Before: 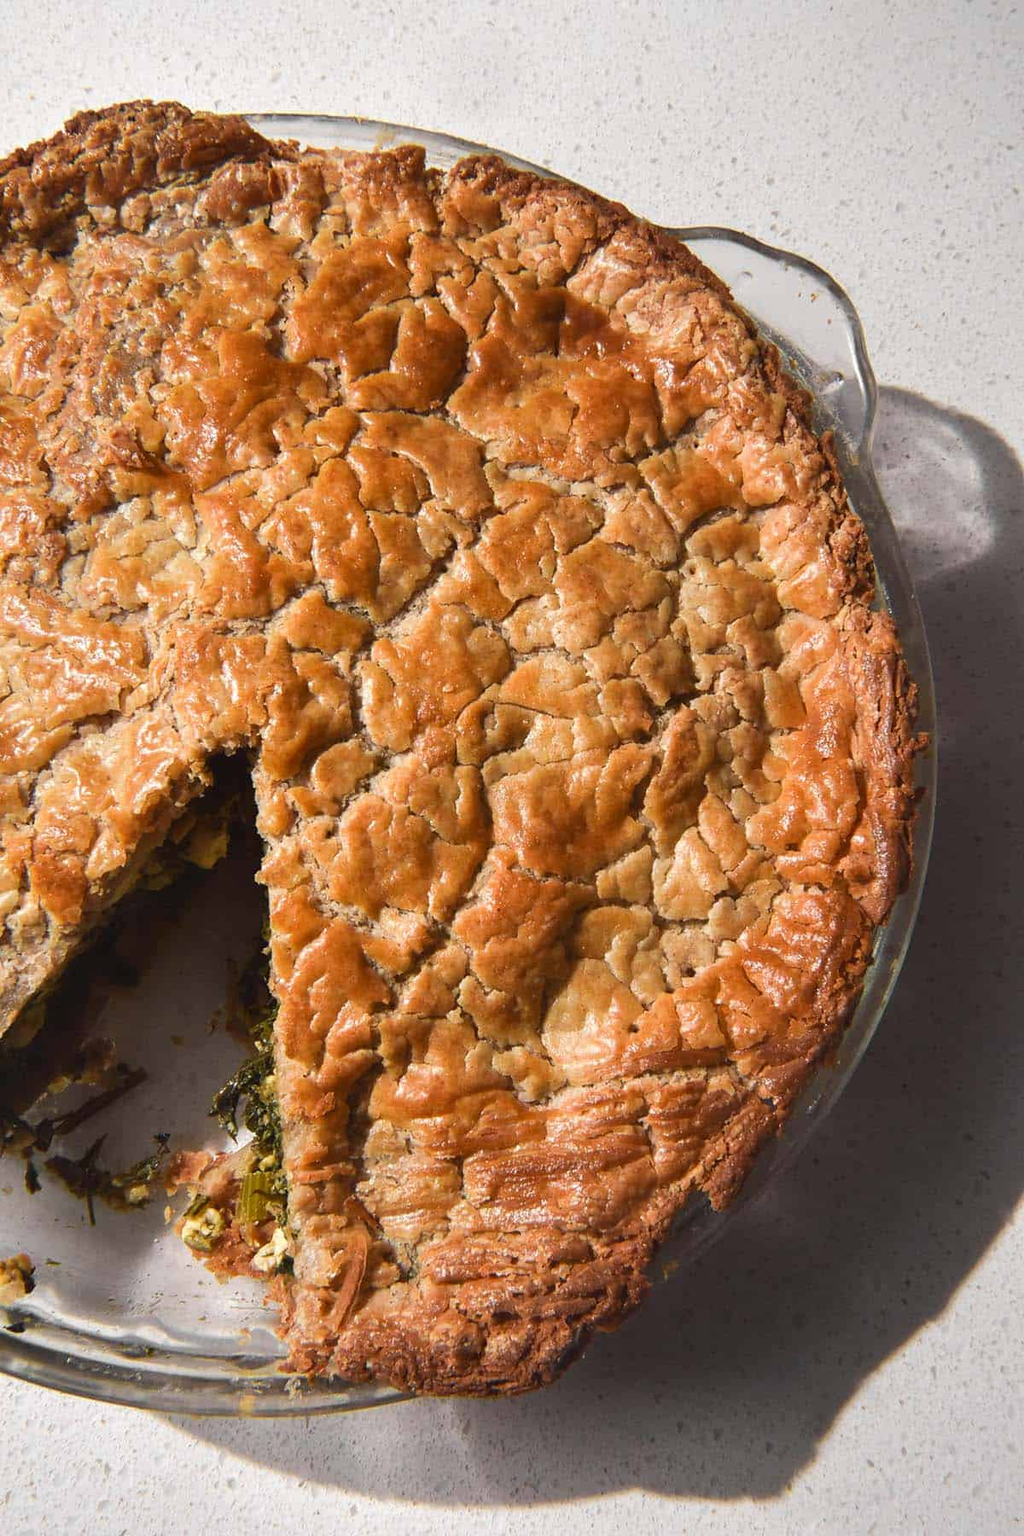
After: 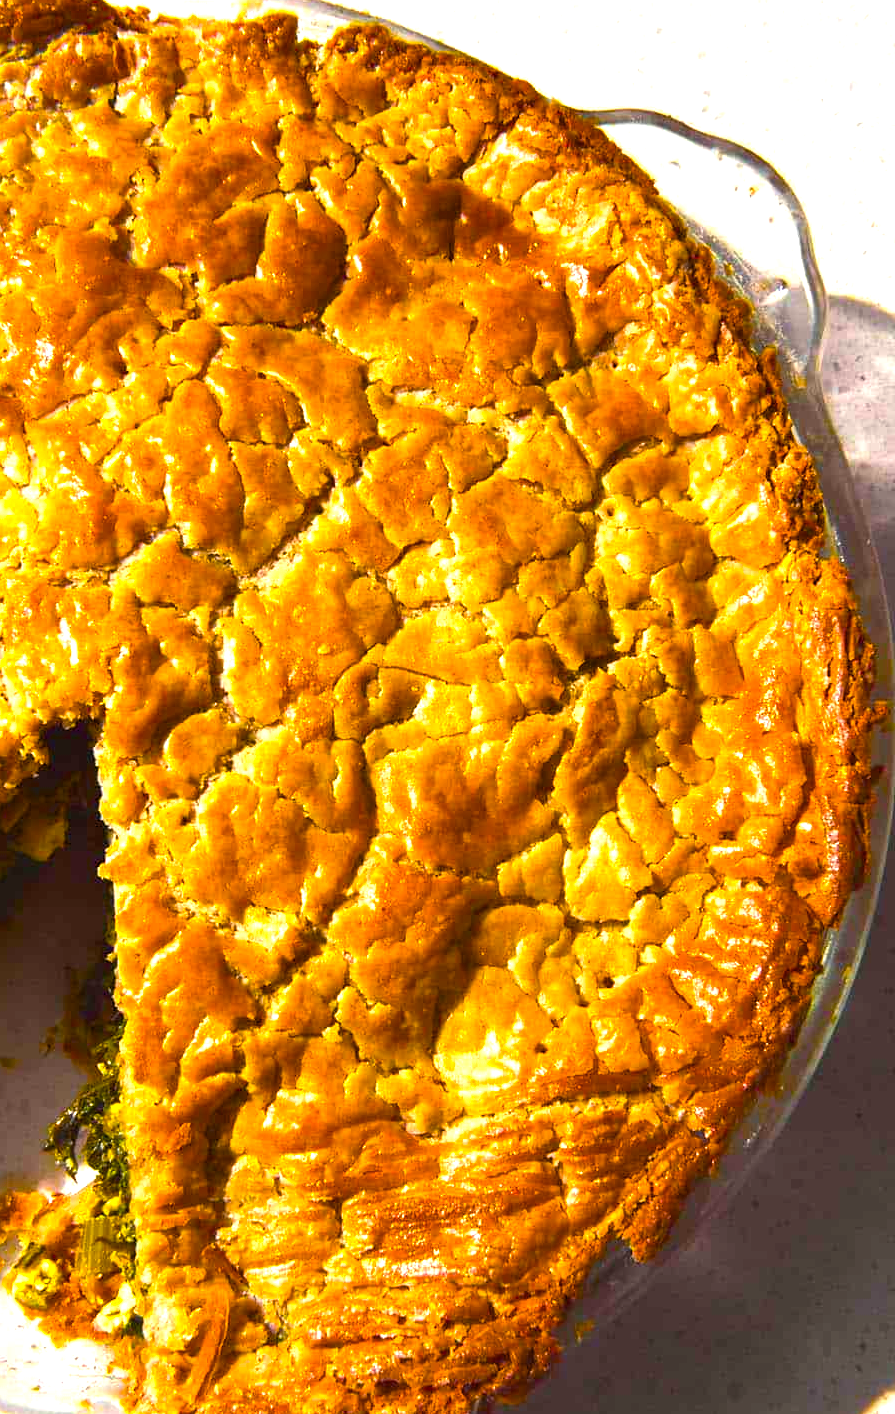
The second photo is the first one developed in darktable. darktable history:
crop: left 16.803%, top 8.724%, right 8.543%, bottom 12.686%
color balance rgb: highlights gain › luminance 6.196%, highlights gain › chroma 1.281%, highlights gain › hue 91.23°, perceptual saturation grading › global saturation 98.837%, perceptual brilliance grading › global brilliance 29.891%
tone equalizer: edges refinement/feathering 500, mask exposure compensation -1.57 EV, preserve details no
